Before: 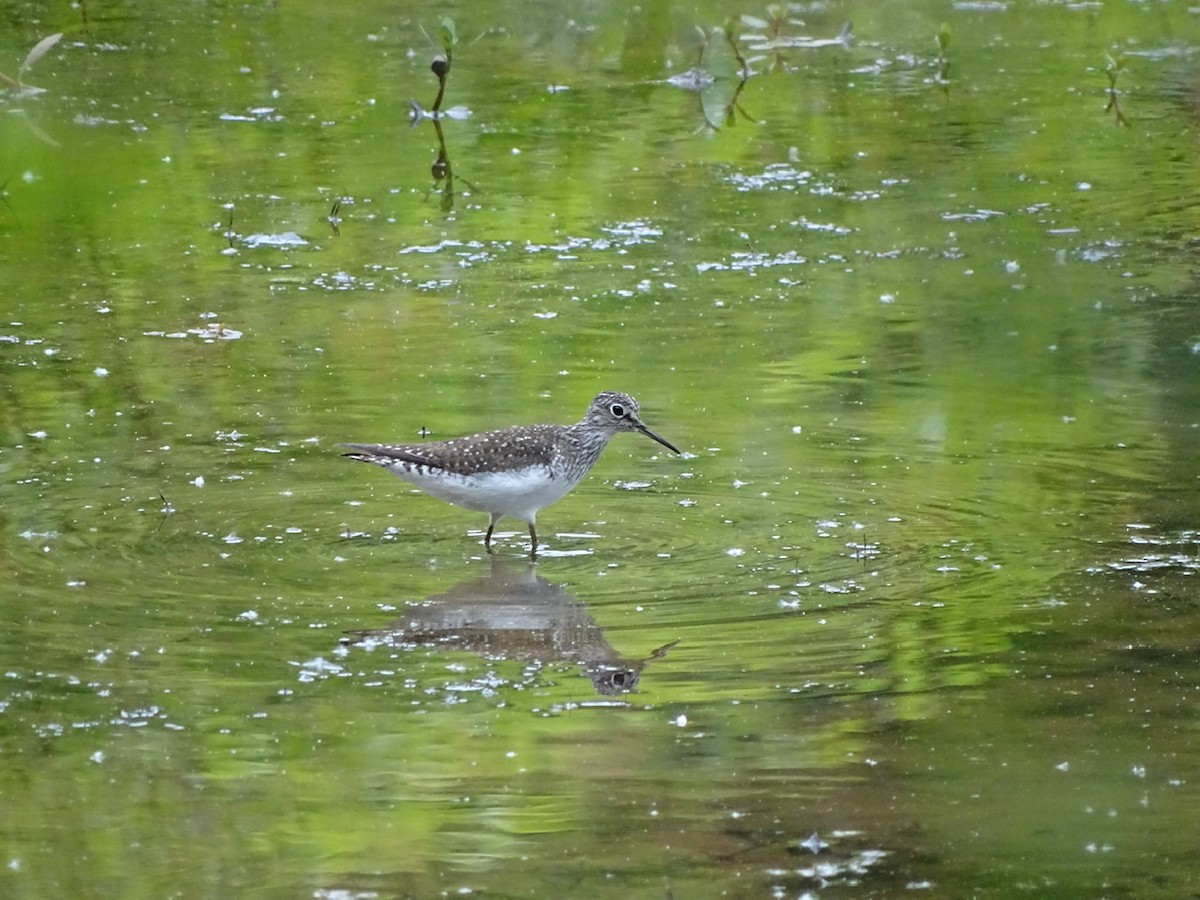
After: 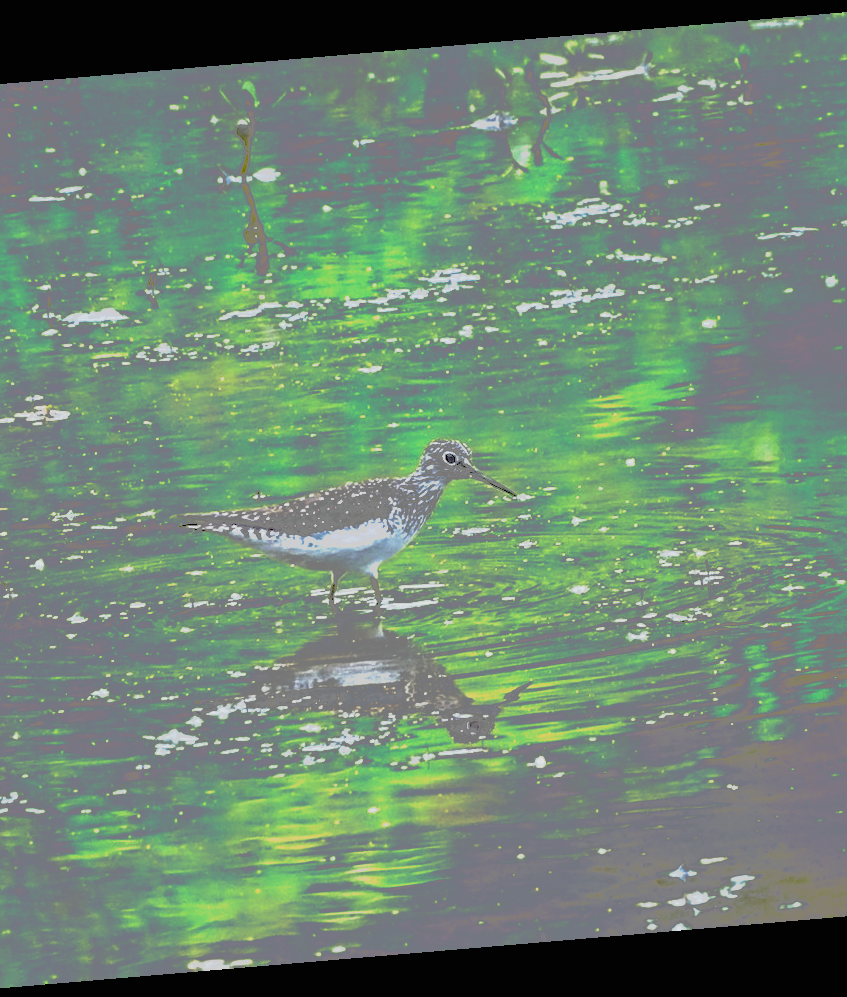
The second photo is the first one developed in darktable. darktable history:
crop and rotate: left 15.754%, right 17.579%
rotate and perspective: rotation -4.86°, automatic cropping off
tone curve: curves: ch0 [(0, 0) (0.003, 0.011) (0.011, 0.043) (0.025, 0.133) (0.044, 0.226) (0.069, 0.303) (0.1, 0.371) (0.136, 0.429) (0.177, 0.482) (0.224, 0.516) (0.277, 0.539) (0.335, 0.535) (0.399, 0.517) (0.468, 0.498) (0.543, 0.523) (0.623, 0.655) (0.709, 0.83) (0.801, 0.827) (0.898, 0.89) (1, 1)], preserve colors none
sigmoid: contrast 1.22, skew 0.65
